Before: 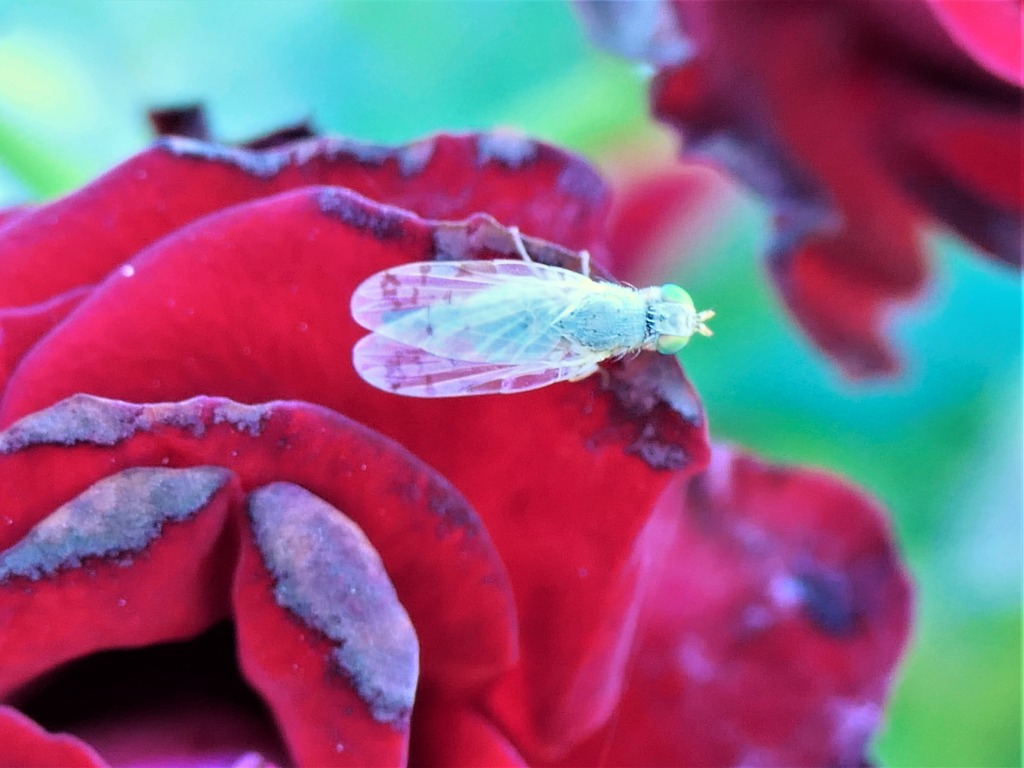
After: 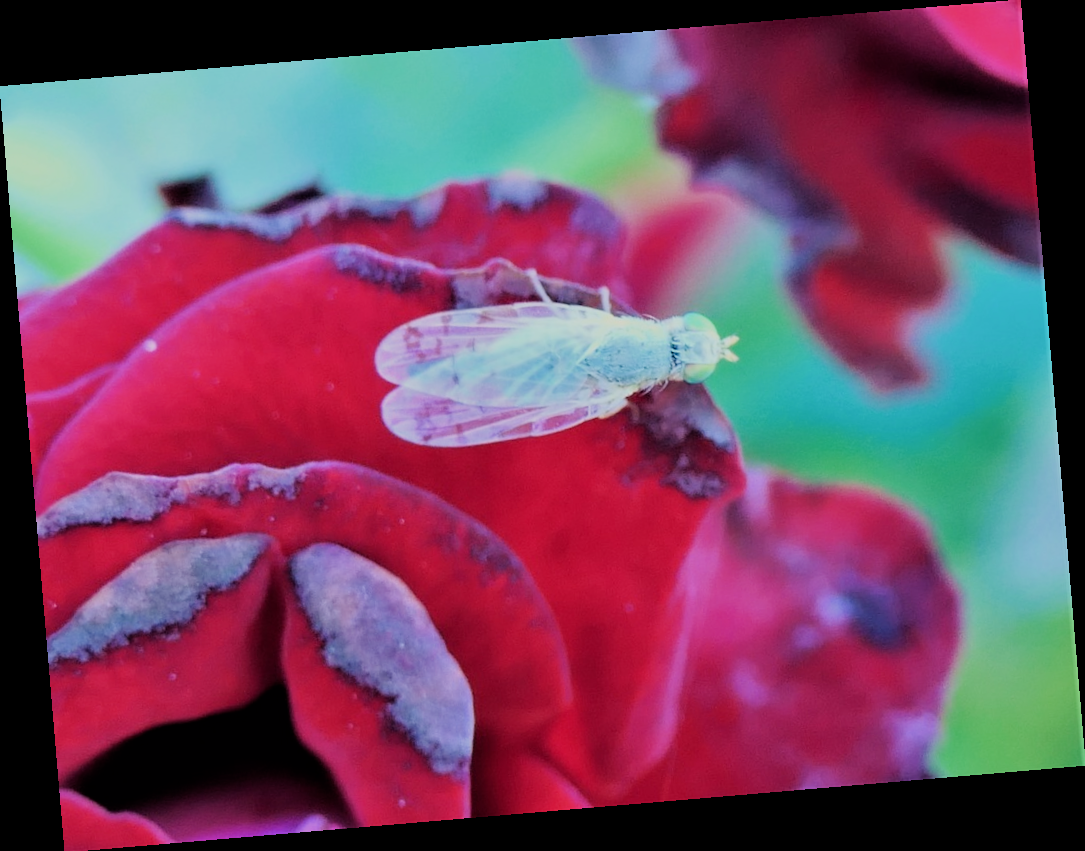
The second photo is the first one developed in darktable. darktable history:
rotate and perspective: rotation -4.86°, automatic cropping off
filmic rgb: black relative exposure -7.65 EV, white relative exposure 4.56 EV, hardness 3.61
